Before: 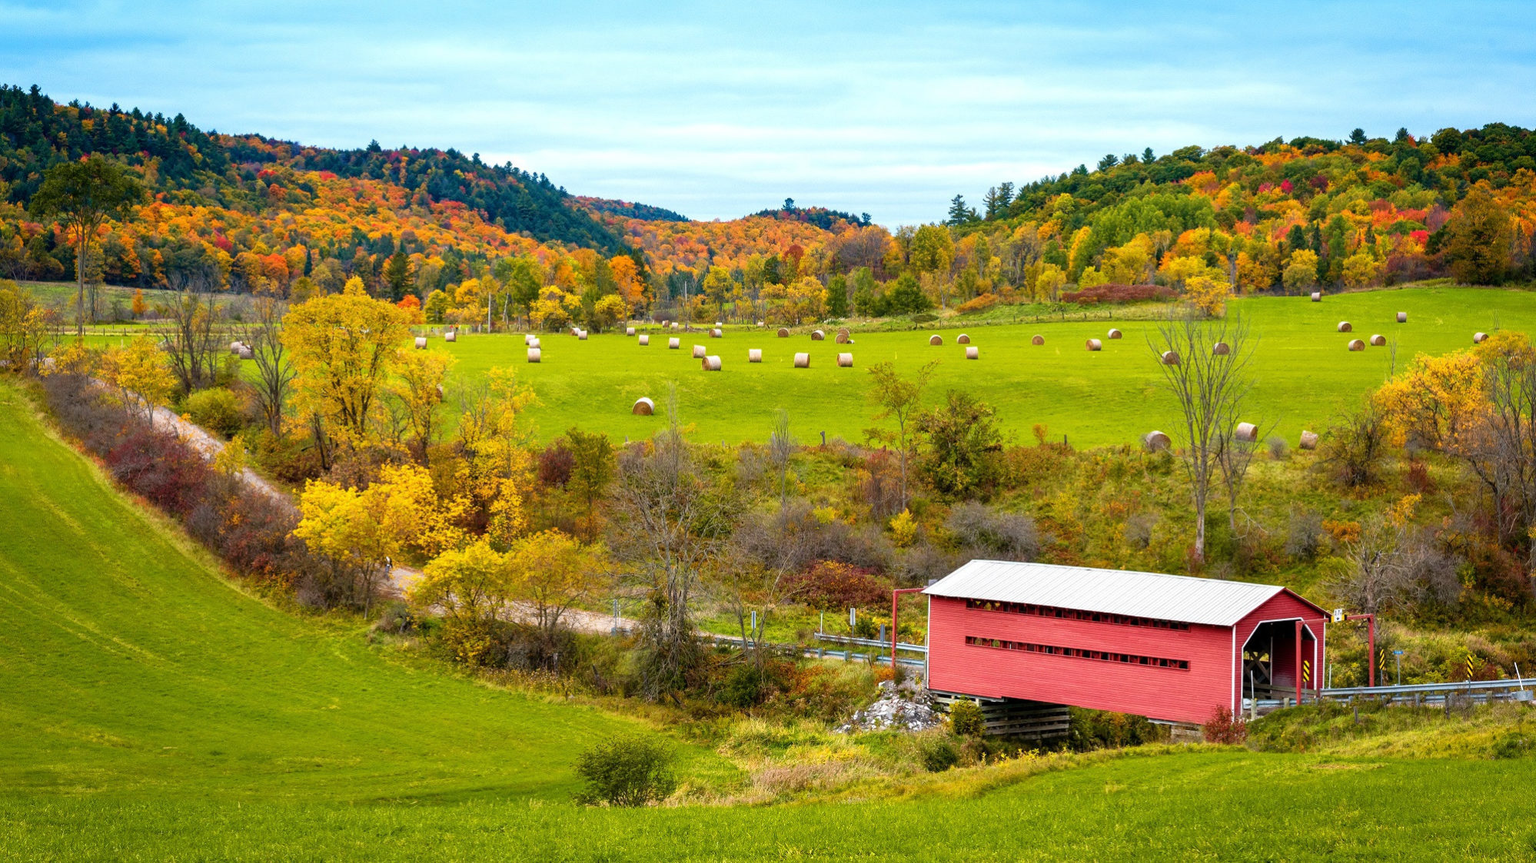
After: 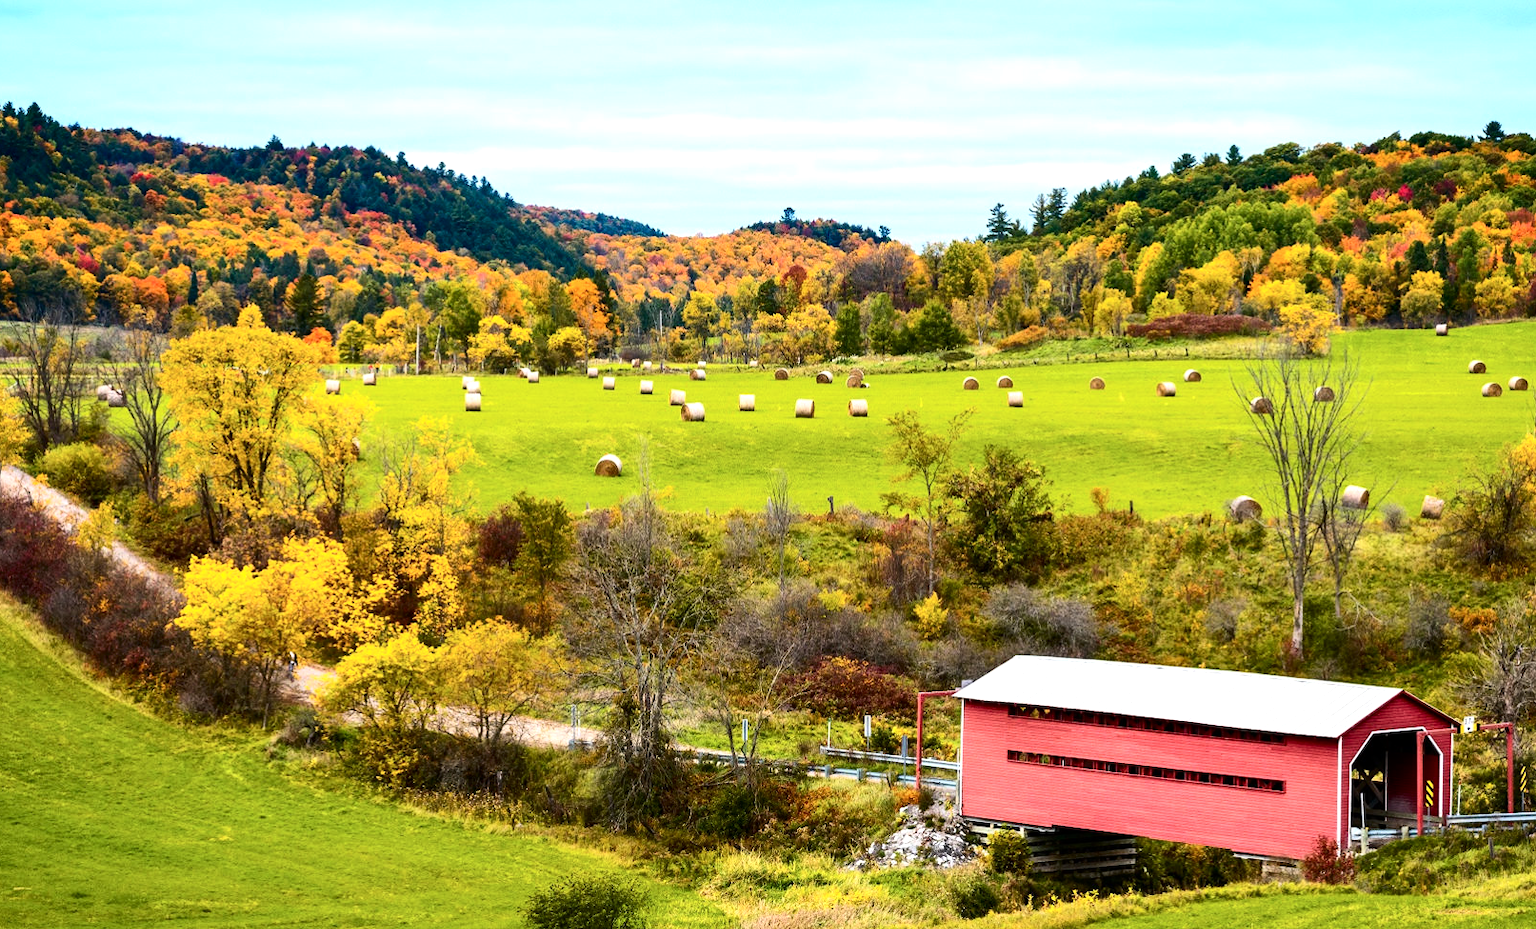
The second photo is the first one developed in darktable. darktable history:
crop: left 9.938%, top 3.617%, right 9.288%, bottom 9.396%
contrast brightness saturation: contrast 0.218
tone equalizer: -8 EV -0.4 EV, -7 EV -0.388 EV, -6 EV -0.315 EV, -5 EV -0.212 EV, -3 EV 0.24 EV, -2 EV 0.343 EV, -1 EV 0.402 EV, +0 EV 0.437 EV, edges refinement/feathering 500, mask exposure compensation -1.57 EV, preserve details no
